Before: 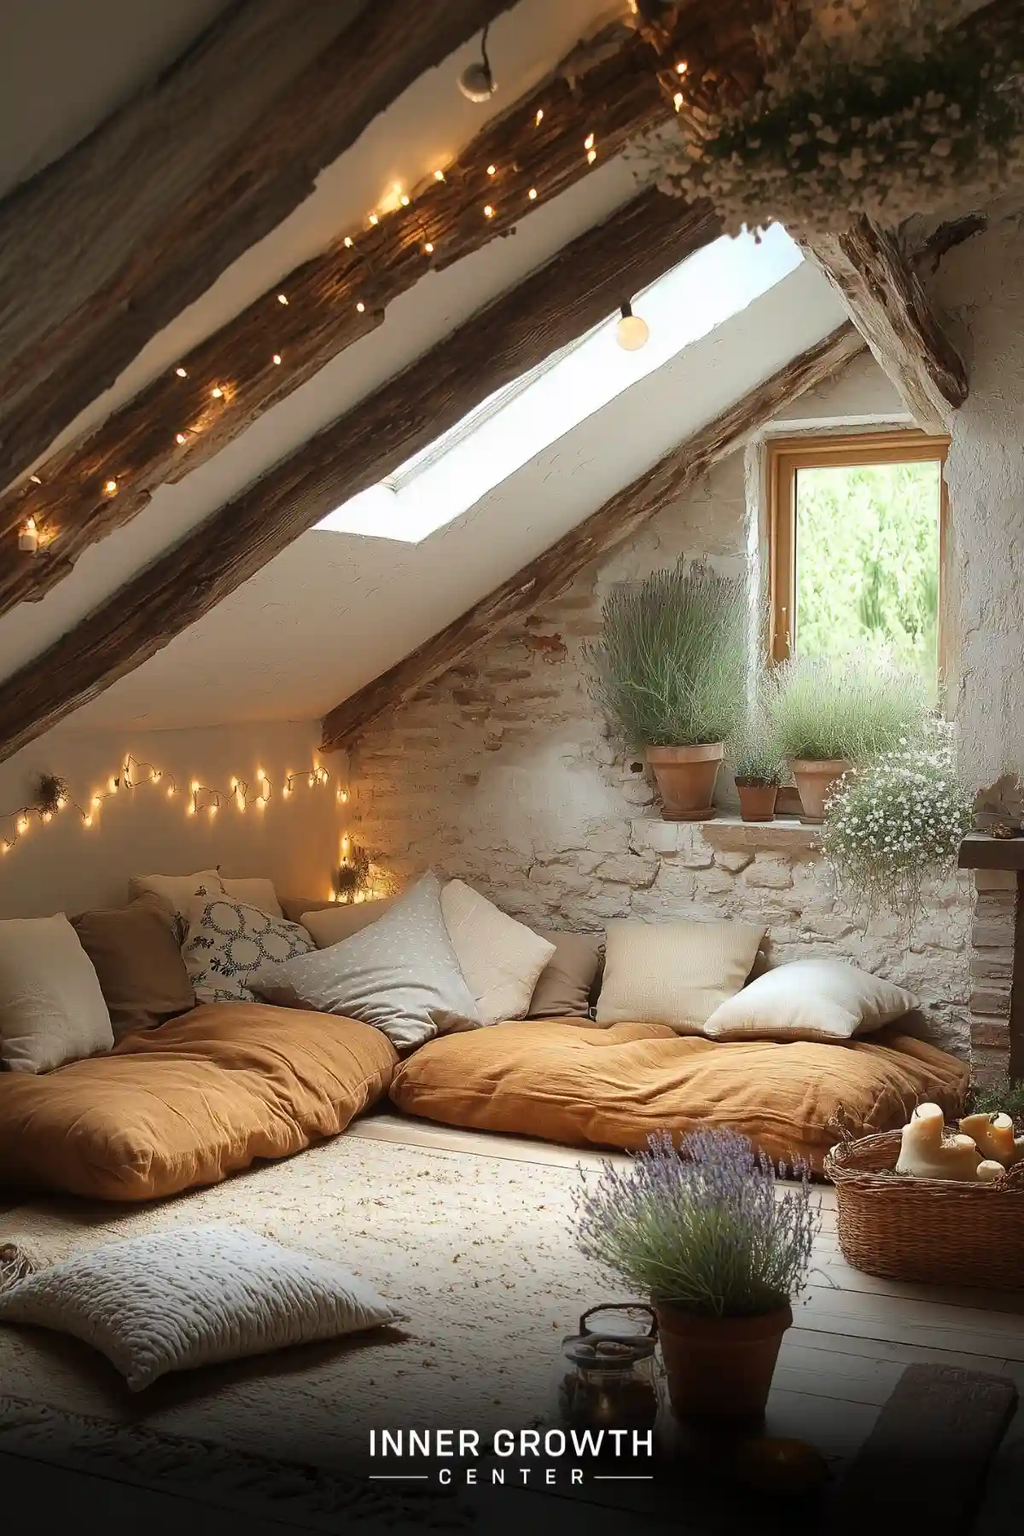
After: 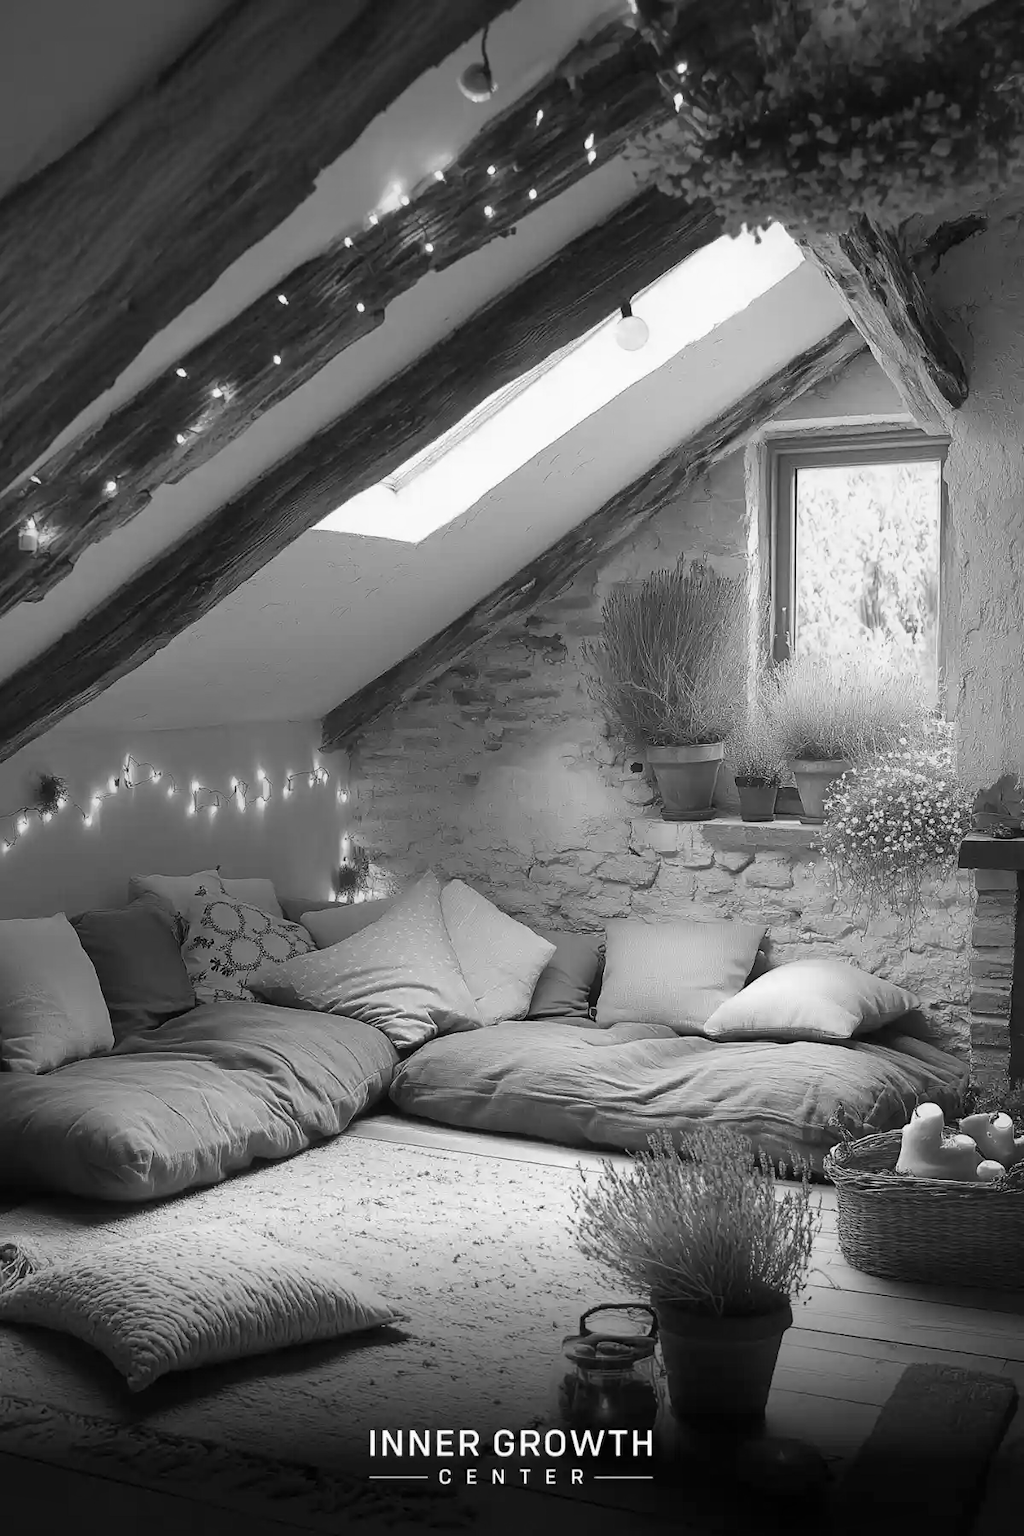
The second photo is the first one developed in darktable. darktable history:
monochrome: a 14.95, b -89.96
shadows and highlights: radius 171.16, shadows 27, white point adjustment 3.13, highlights -67.95, soften with gaussian
